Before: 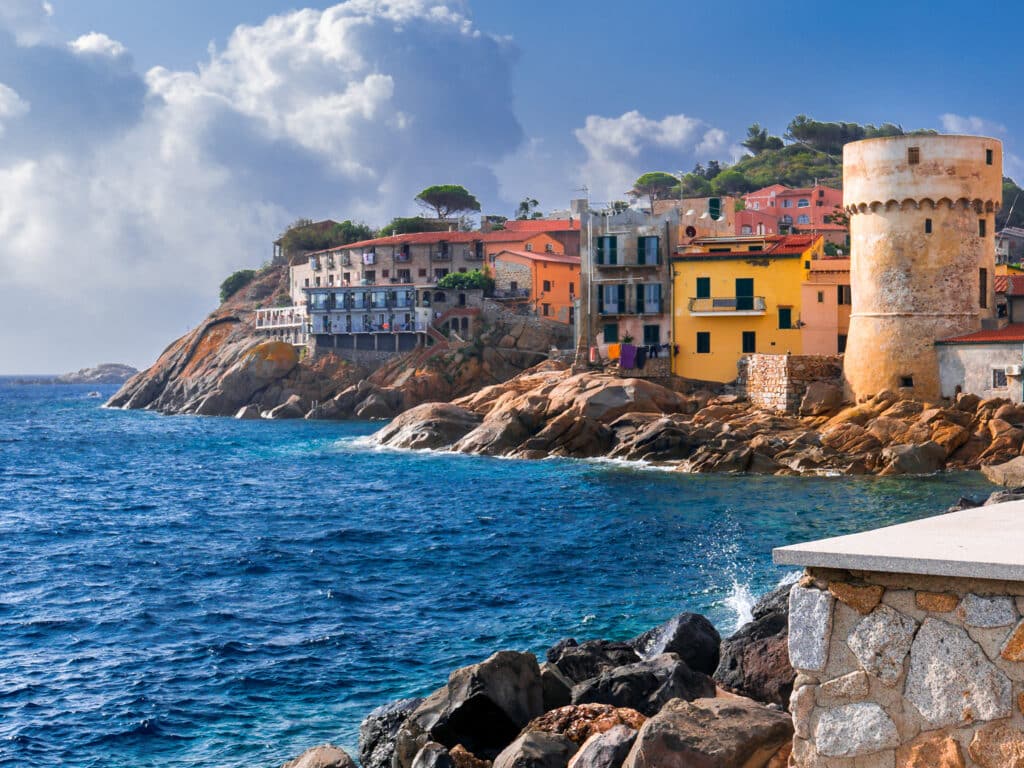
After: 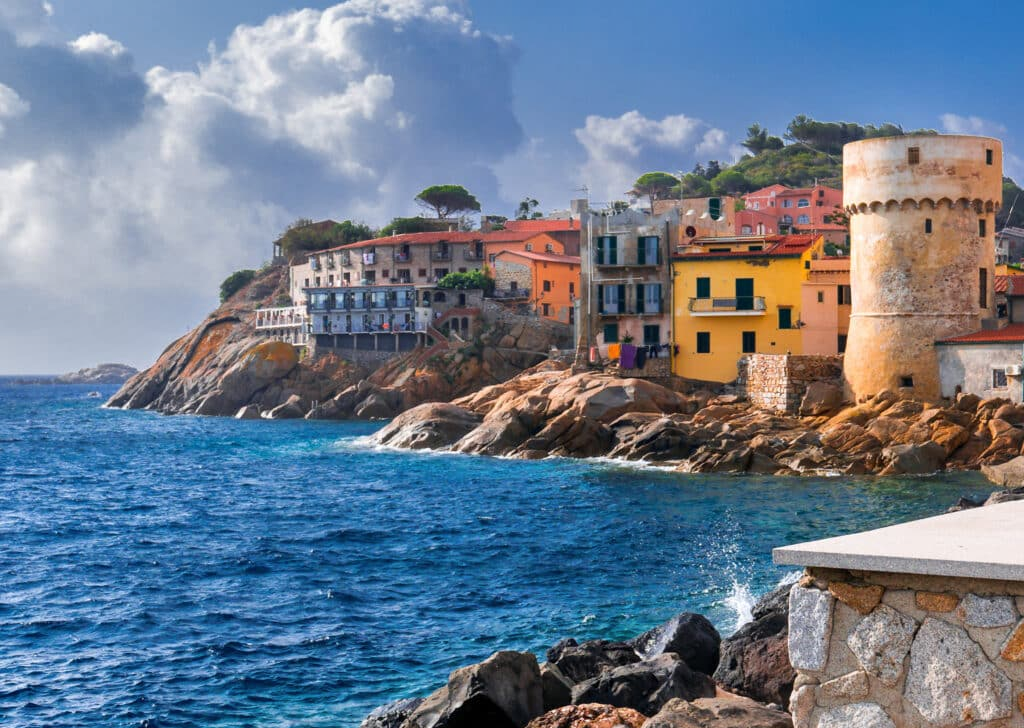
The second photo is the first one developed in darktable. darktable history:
crop and rotate: top 0%, bottom 5.097%
shadows and highlights: soften with gaussian
